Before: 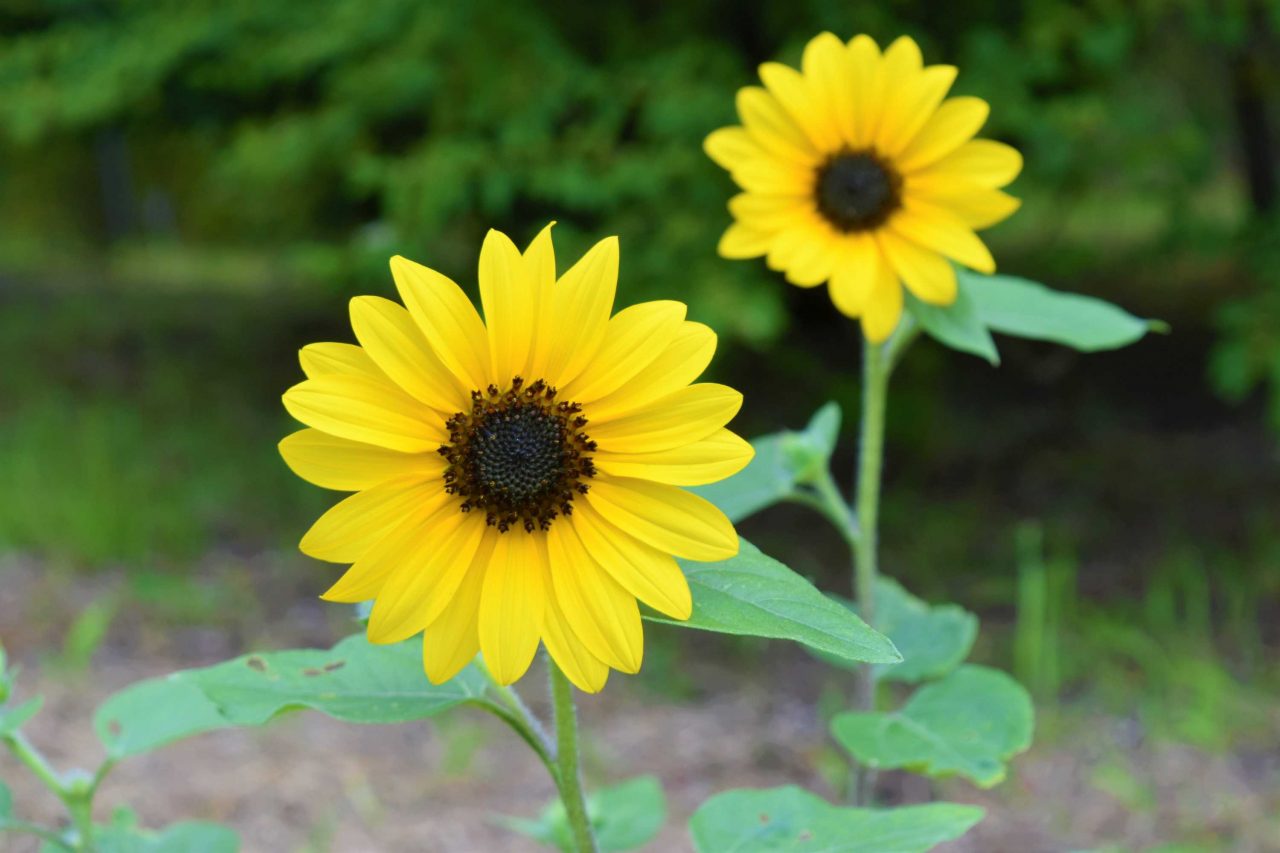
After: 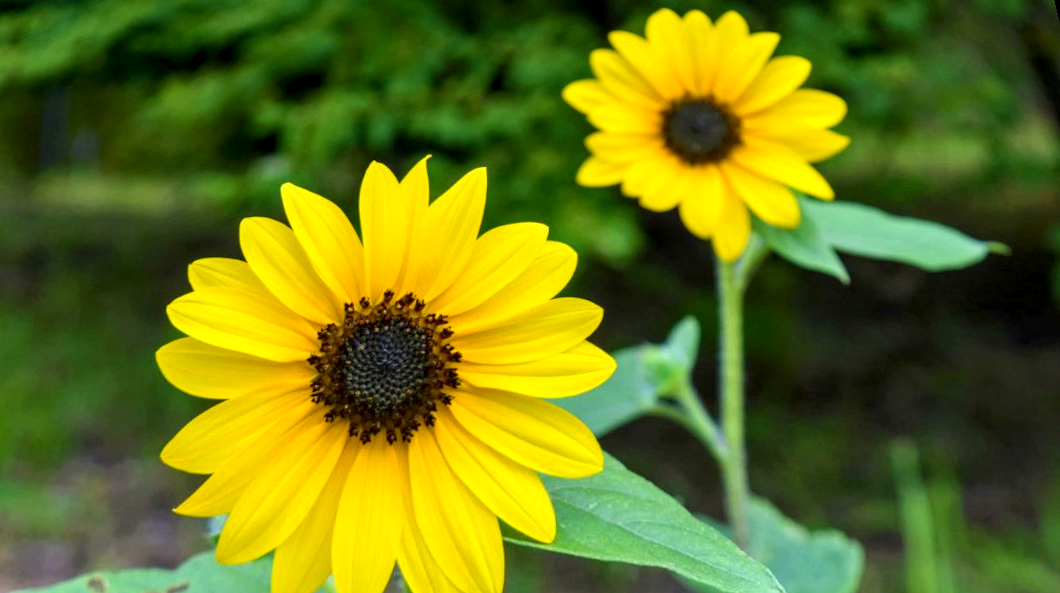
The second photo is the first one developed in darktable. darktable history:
crop: bottom 28.576%
color correction: highlights a* 3.22, highlights b* 1.93, saturation 1.19
local contrast: detail 154%
rotate and perspective: rotation 0.72°, lens shift (vertical) -0.352, lens shift (horizontal) -0.051, crop left 0.152, crop right 0.859, crop top 0.019, crop bottom 0.964
